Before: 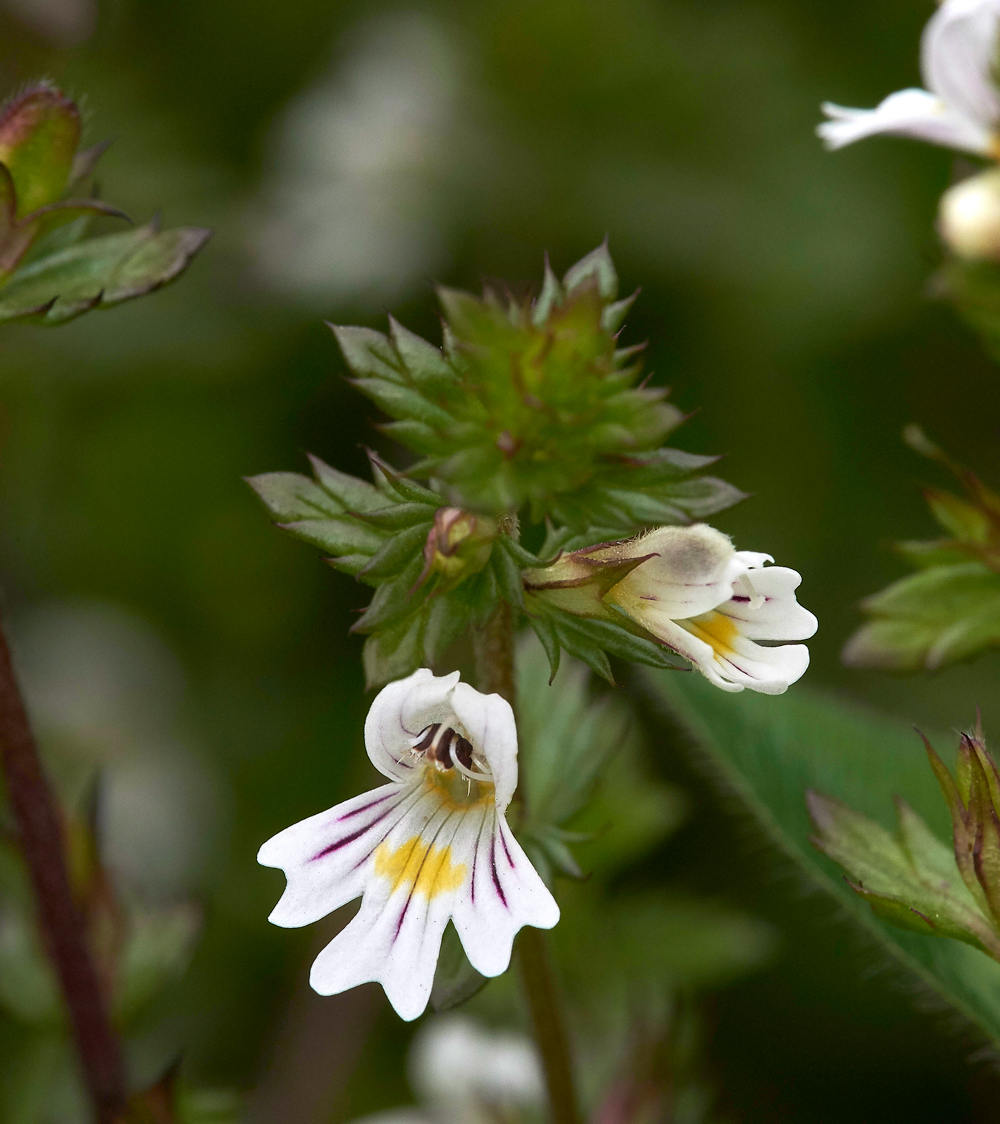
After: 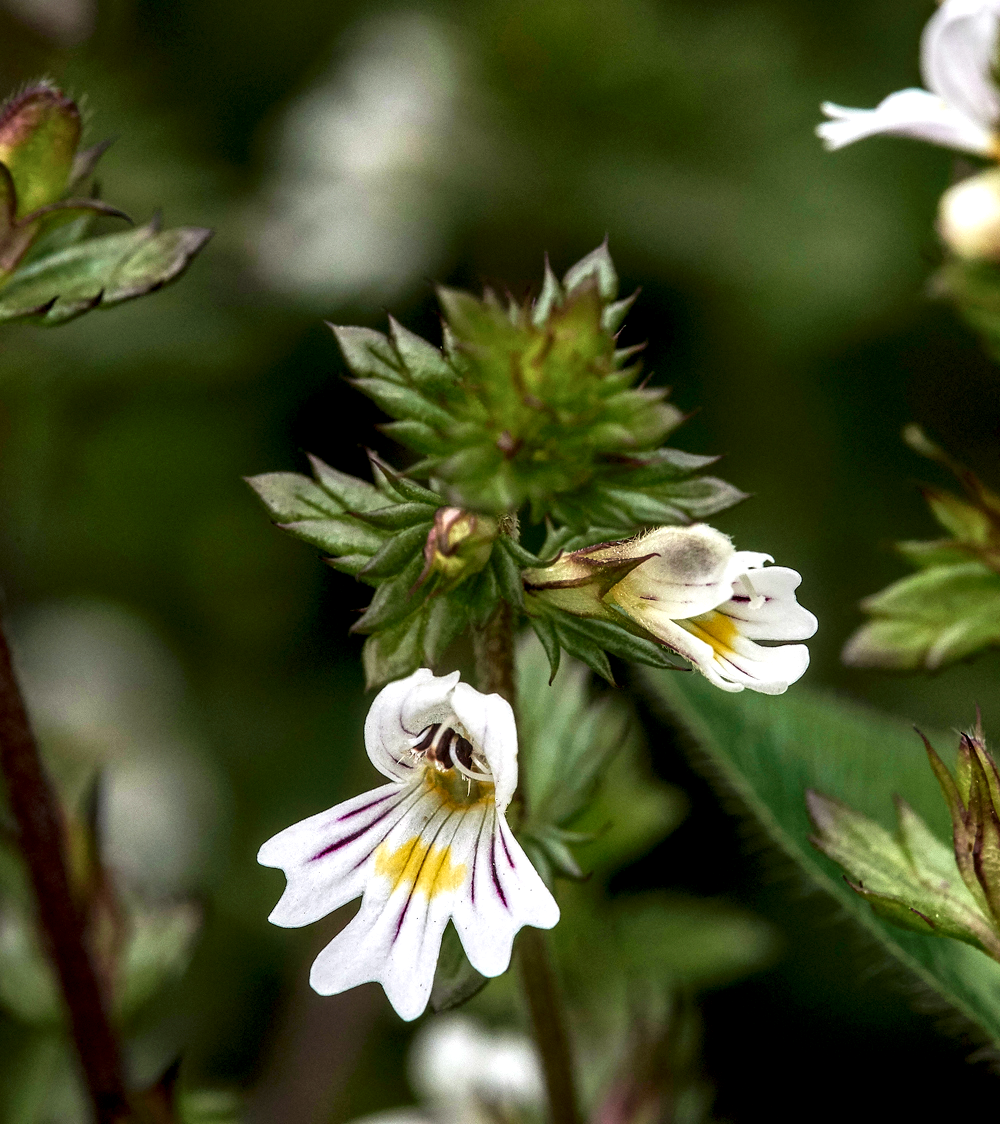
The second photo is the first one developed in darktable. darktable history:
tone curve: curves: ch0 [(0, 0) (0.003, 0.013) (0.011, 0.016) (0.025, 0.023) (0.044, 0.036) (0.069, 0.051) (0.1, 0.076) (0.136, 0.107) (0.177, 0.145) (0.224, 0.186) (0.277, 0.246) (0.335, 0.311) (0.399, 0.378) (0.468, 0.462) (0.543, 0.548) (0.623, 0.636) (0.709, 0.728) (0.801, 0.816) (0.898, 0.9) (1, 1)], preserve colors none
local contrast: highlights 16%, detail 188%
